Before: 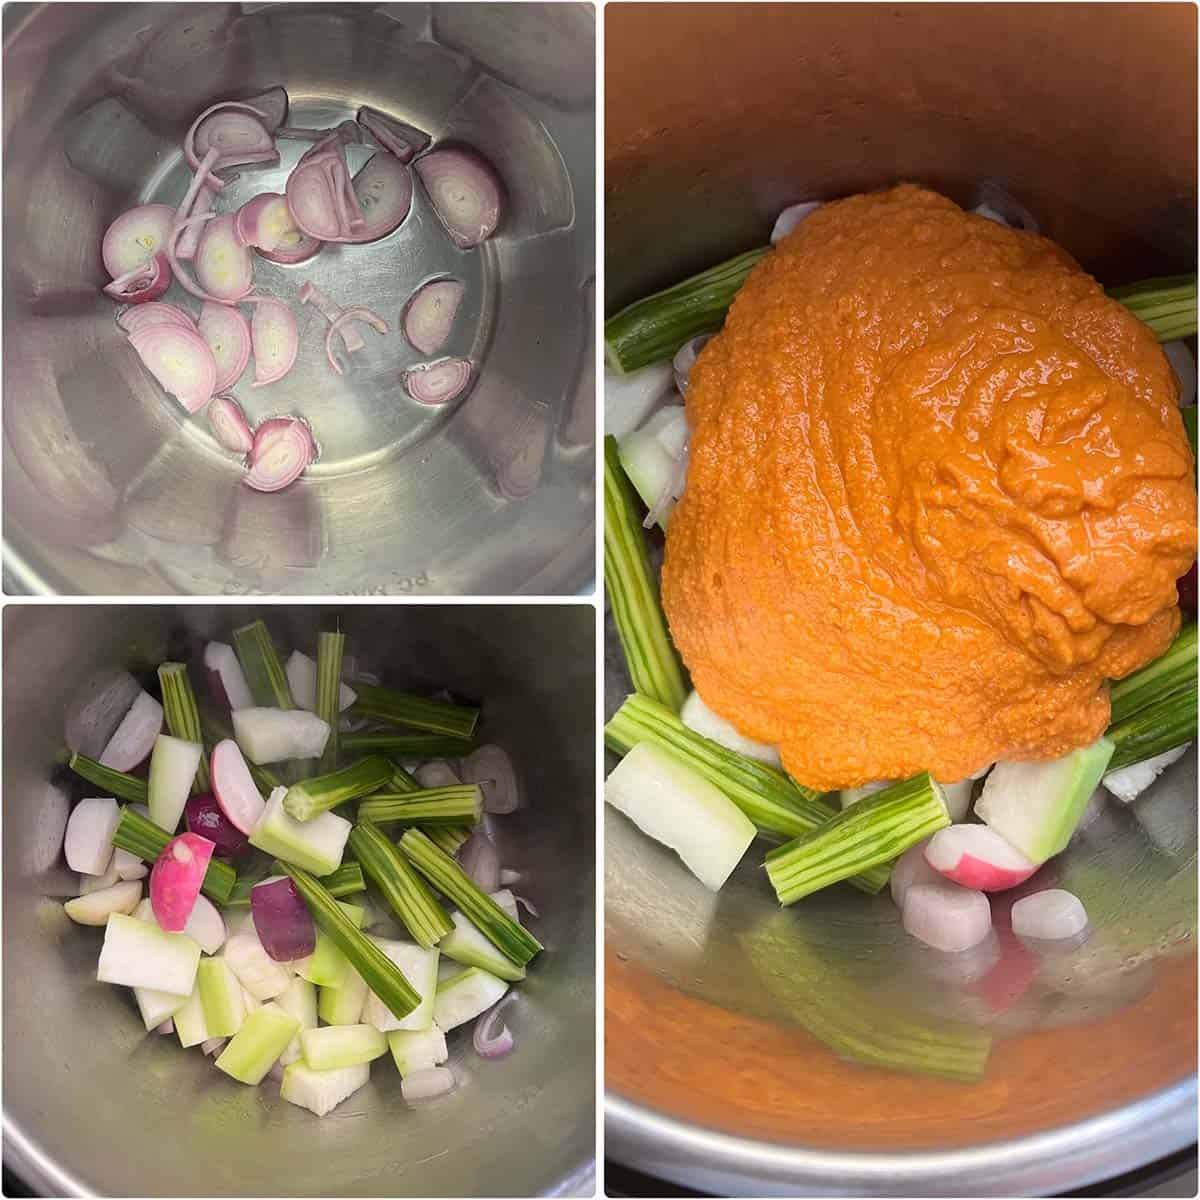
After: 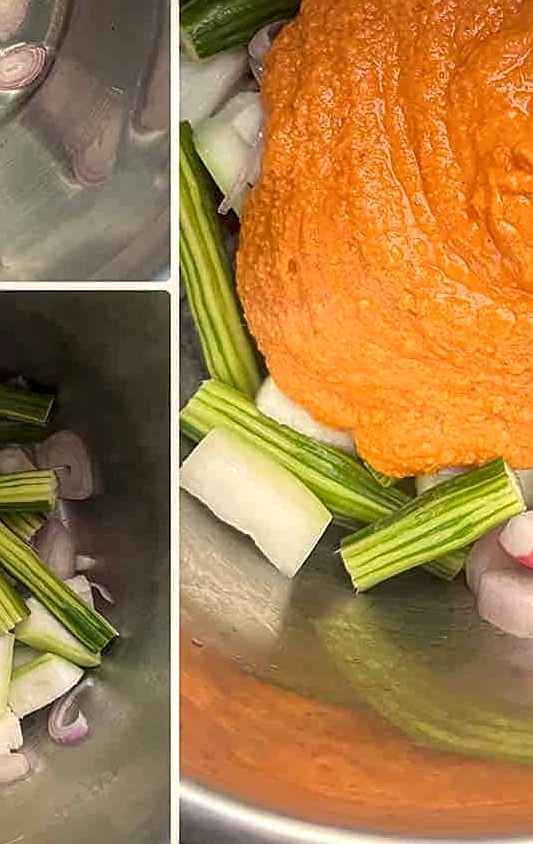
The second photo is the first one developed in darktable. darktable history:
white balance: red 1.045, blue 0.932
sharpen: on, module defaults
local contrast: on, module defaults
crop: left 35.432%, top 26.233%, right 20.145%, bottom 3.432%
